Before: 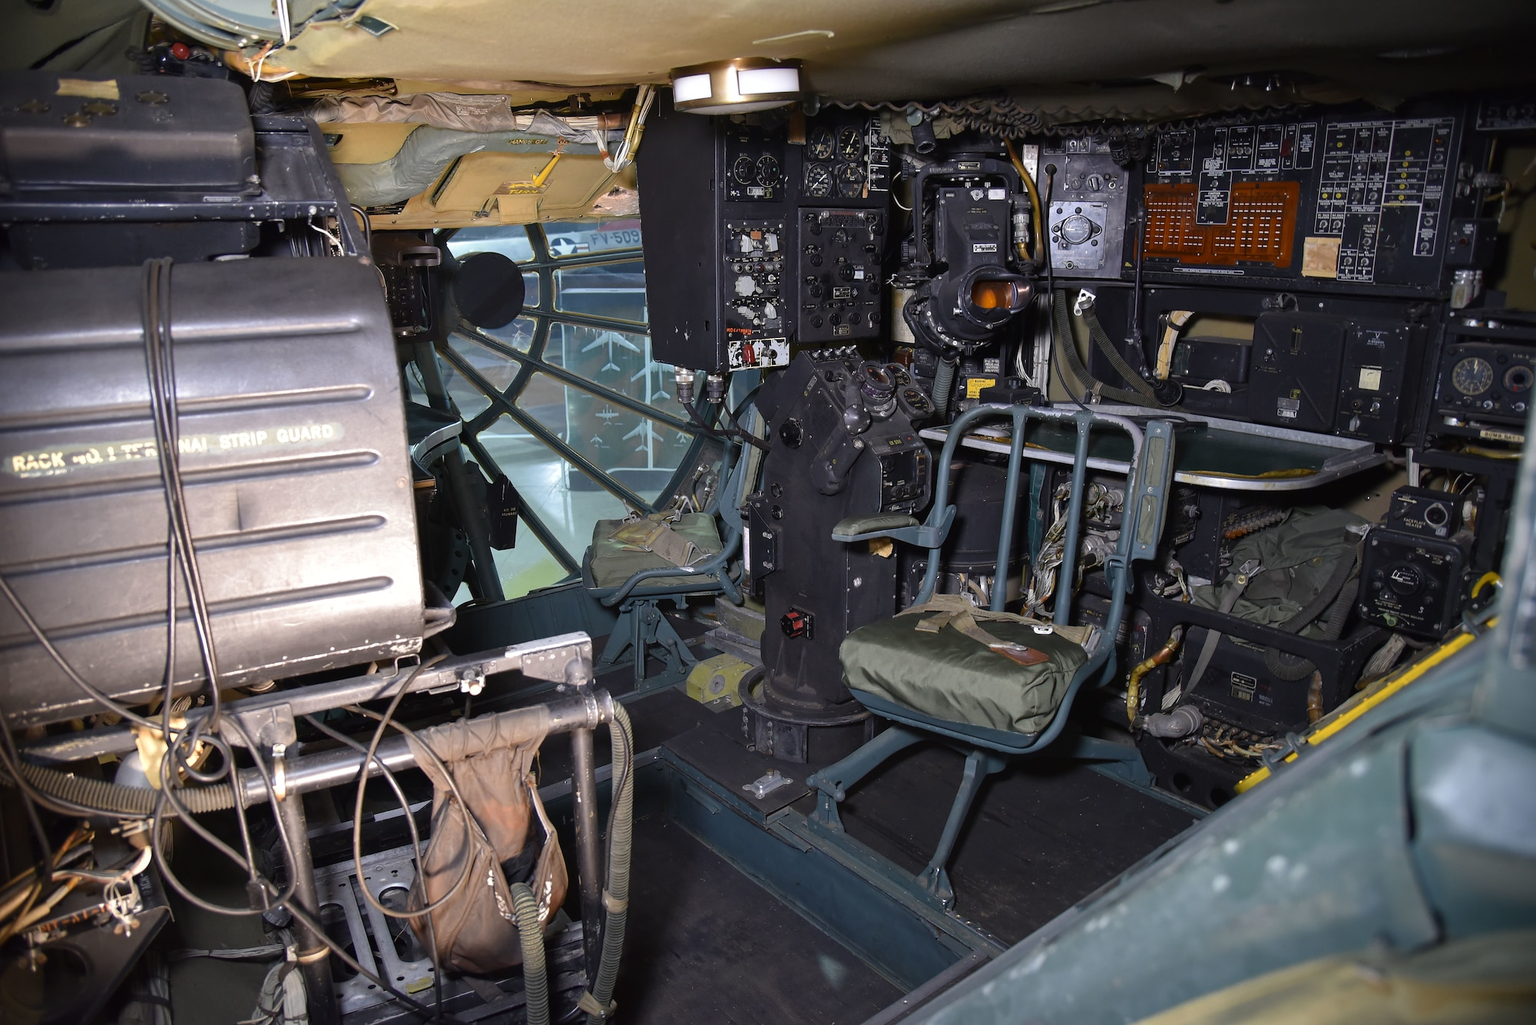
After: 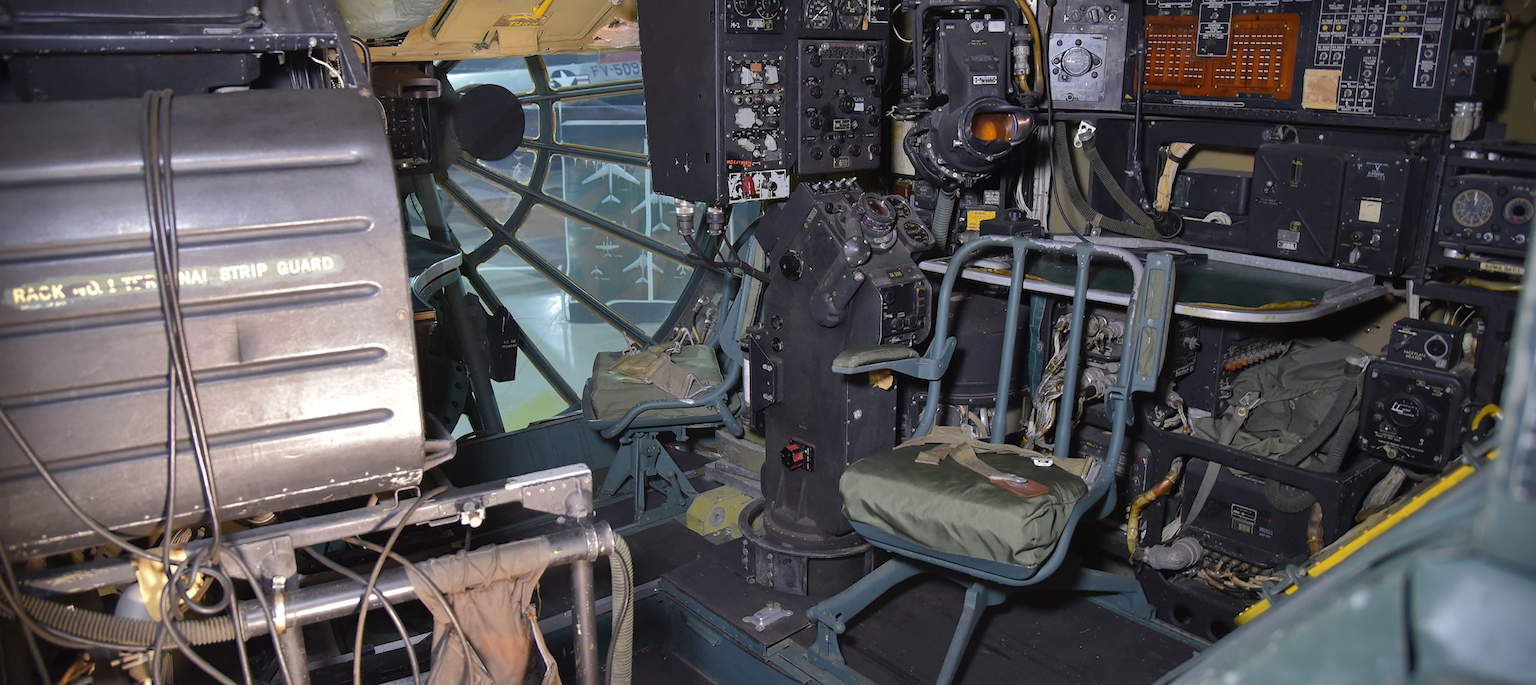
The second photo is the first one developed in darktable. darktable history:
crop: top 16.412%, bottom 16.756%
shadows and highlights: shadows 39.66, highlights -59.69
color correction: highlights b* 0.016, saturation 0.99
